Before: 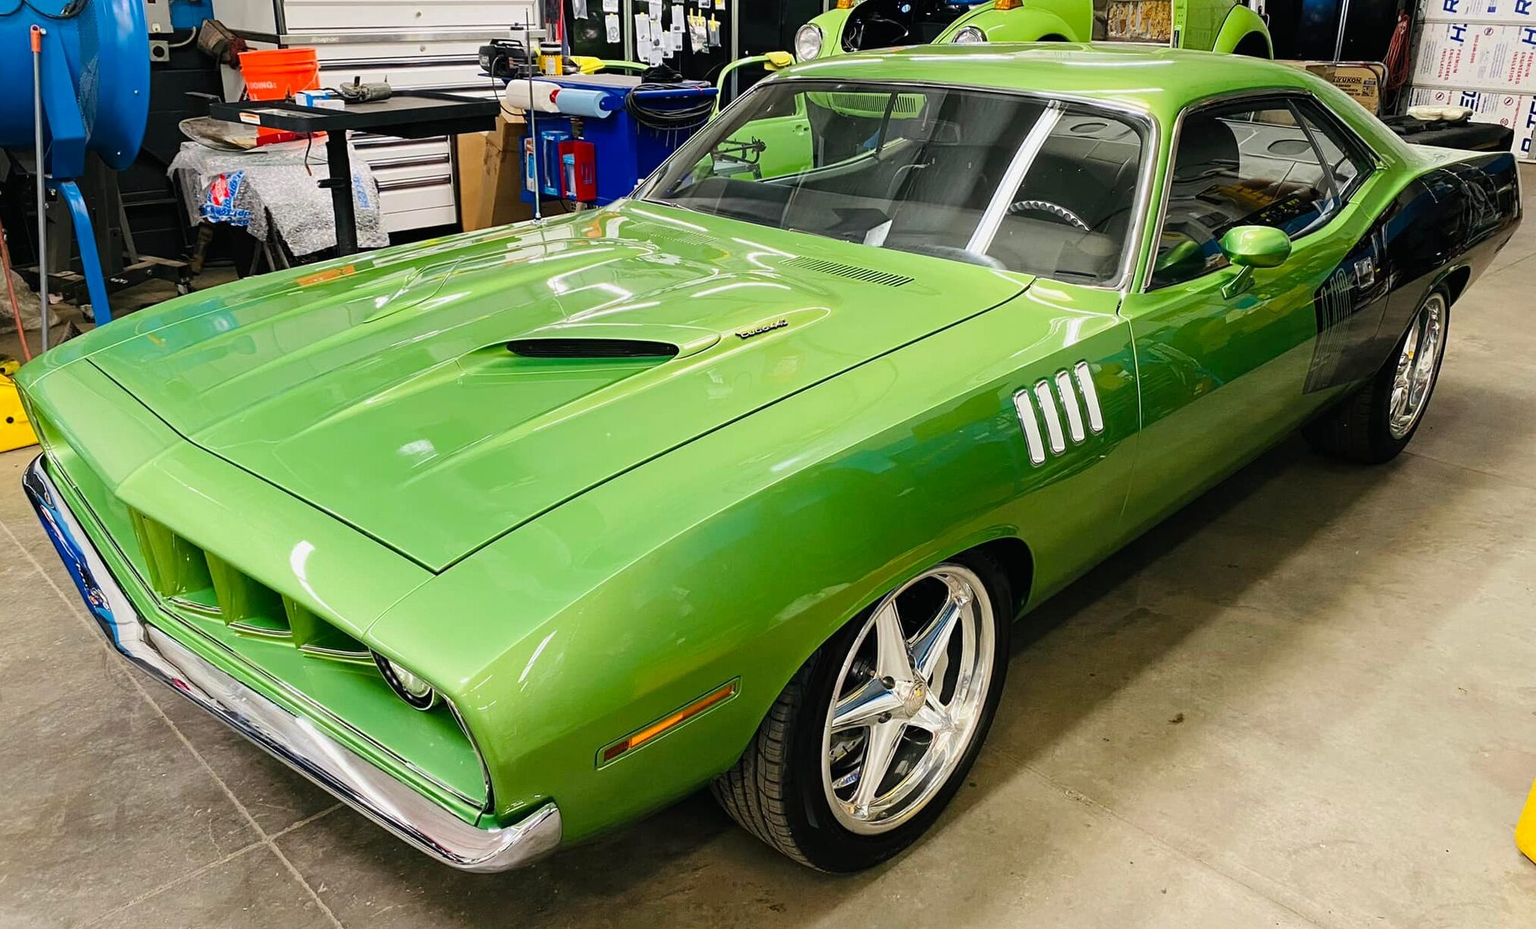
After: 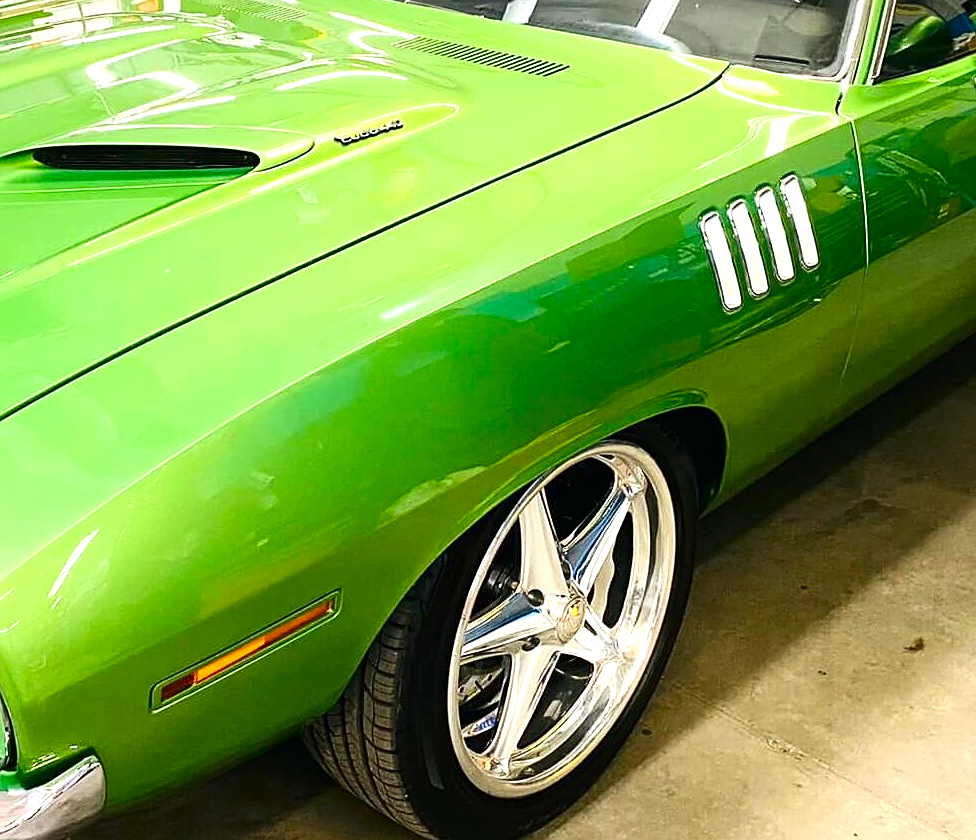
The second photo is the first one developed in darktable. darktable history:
exposure: exposure 0.7 EV, compensate highlight preservation false
sharpen: radius 1.864, amount 0.398, threshold 1.271
contrast brightness saturation: contrast 0.13, brightness -0.05, saturation 0.16
crop: left 31.379%, top 24.658%, right 20.326%, bottom 6.628%
